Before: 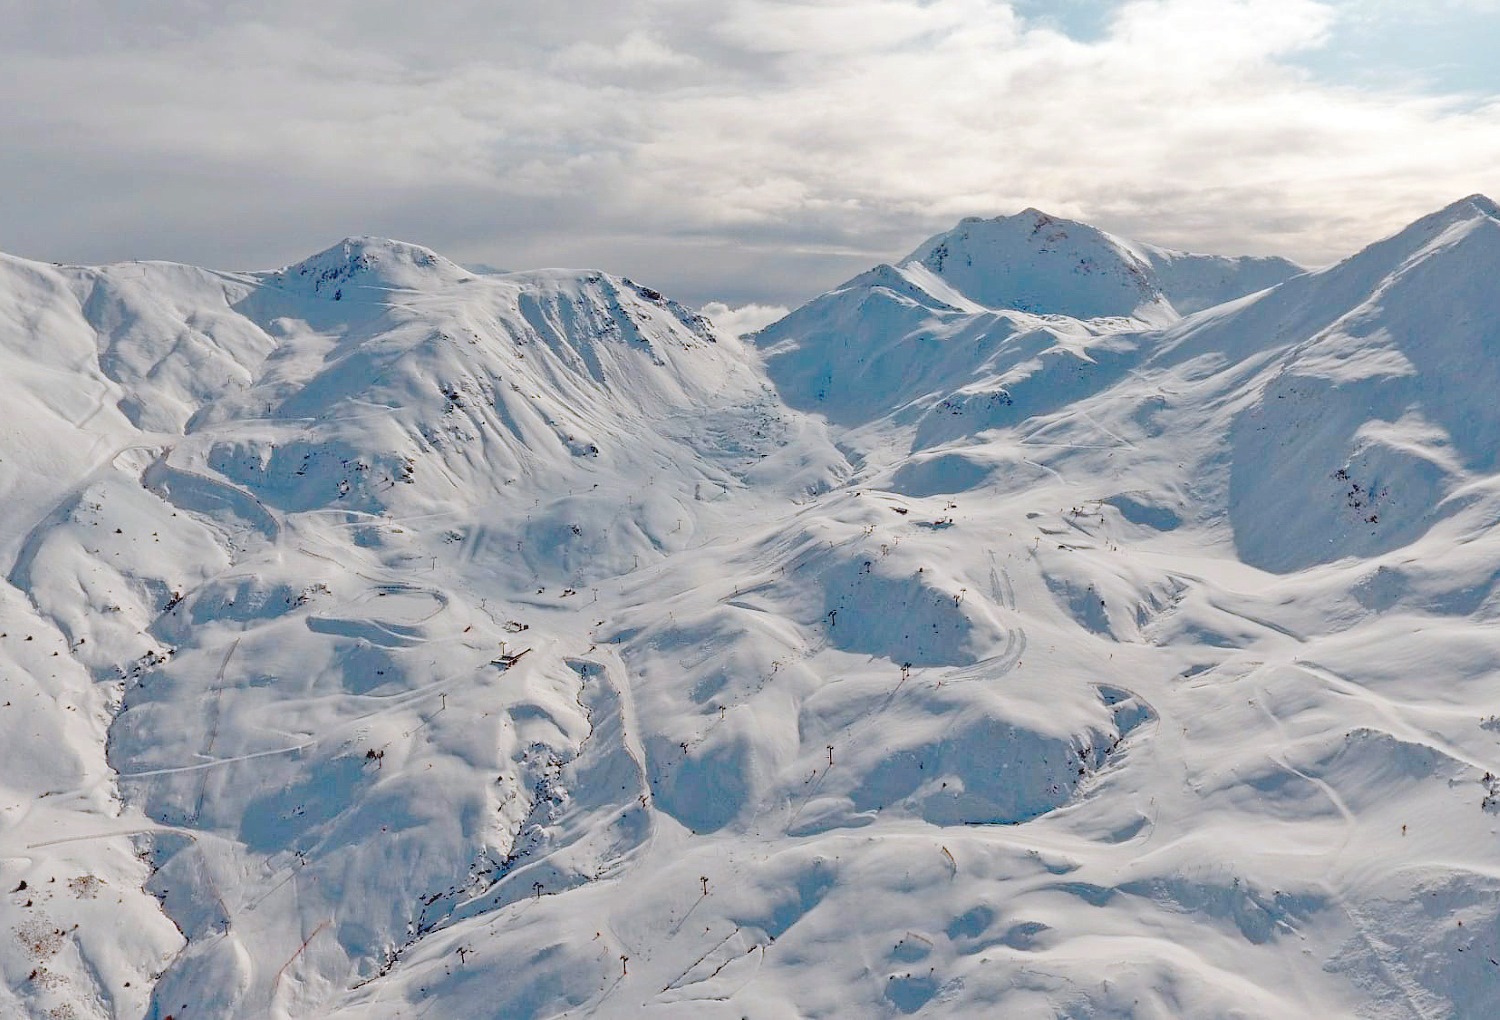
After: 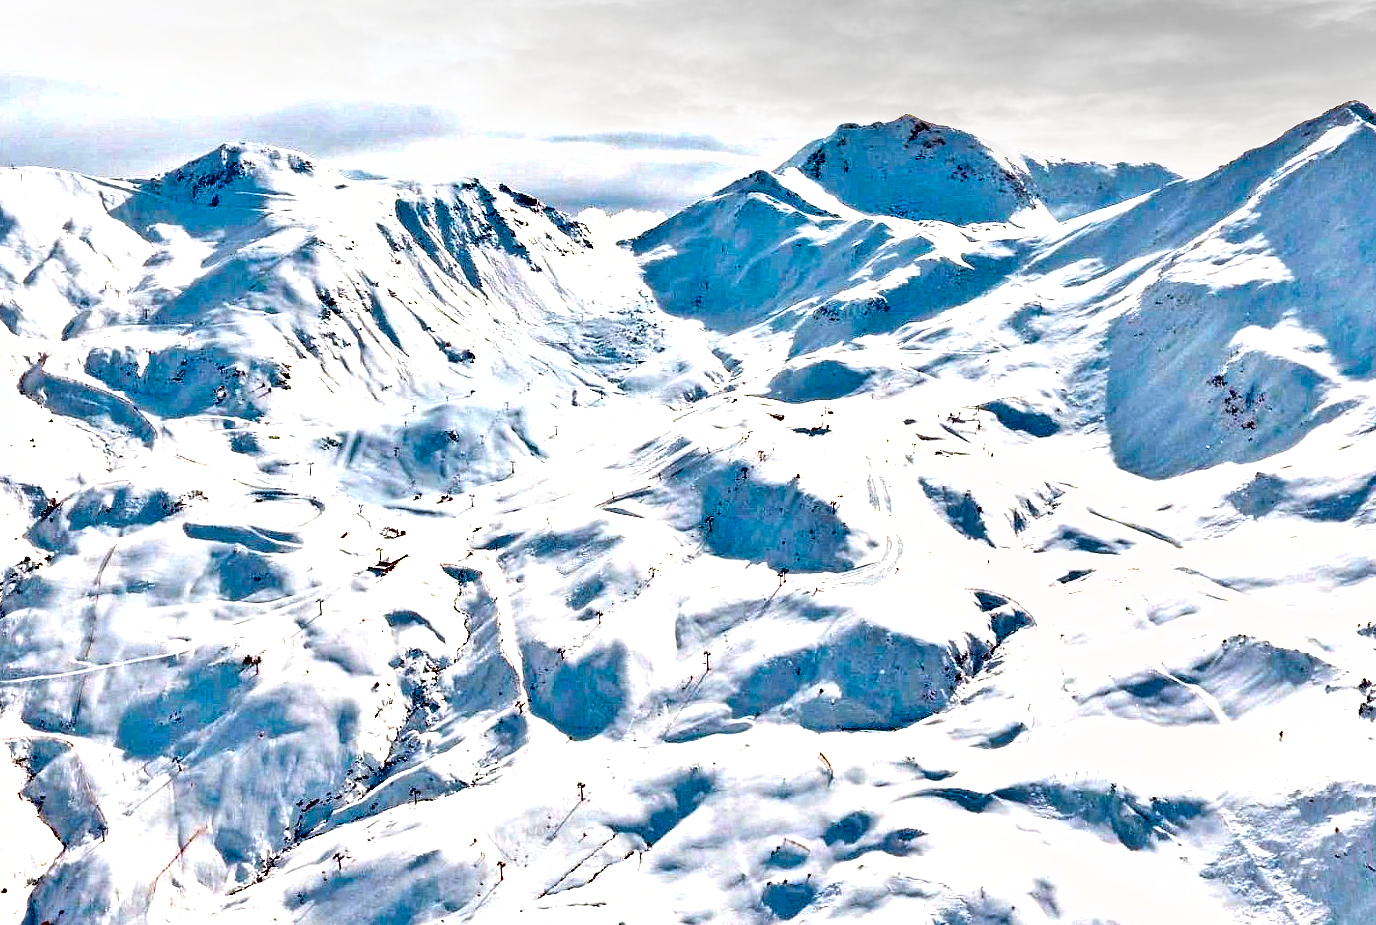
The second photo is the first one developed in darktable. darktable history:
crop and rotate: left 8.262%, top 9.226%
exposure: black level correction 0, exposure 1.379 EV, compensate exposure bias true, compensate highlight preservation false
shadows and highlights: white point adjustment 0.05, highlights color adjustment 55.9%, soften with gaussian
contrast equalizer: octaves 7, y [[0.528, 0.548, 0.563, 0.562, 0.546, 0.526], [0.55 ×6], [0 ×6], [0 ×6], [0 ×6]]
